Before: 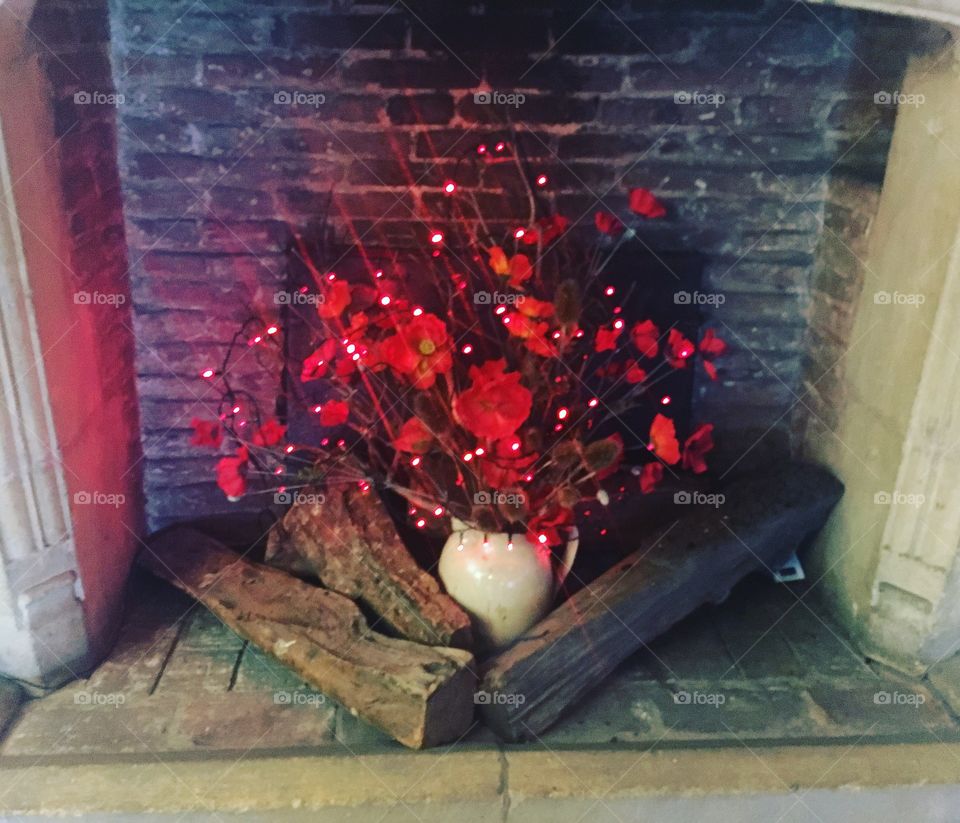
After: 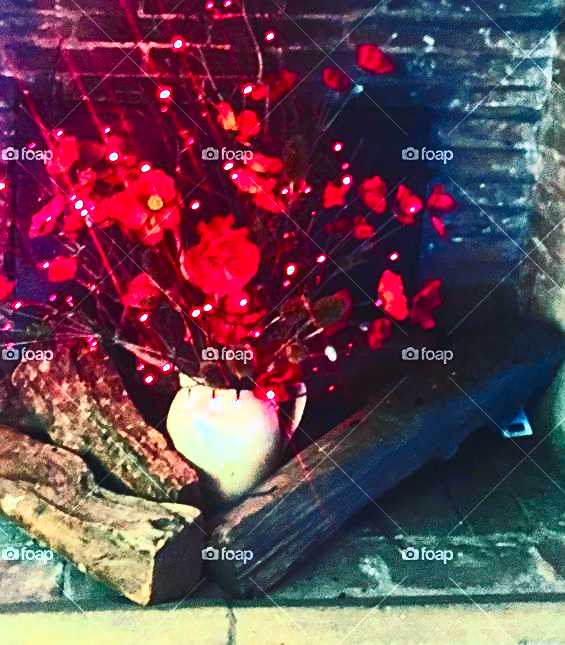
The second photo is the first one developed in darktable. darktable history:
contrast brightness saturation: contrast 0.821, brightness 0.59, saturation 0.596
sharpen: on, module defaults
crop and rotate: left 28.425%, top 17.593%, right 12.667%, bottom 4.008%
tone curve: curves: ch0 [(0, 0.015) (0.037, 0.032) (0.131, 0.113) (0.275, 0.26) (0.497, 0.505) (0.617, 0.643) (0.704, 0.735) (0.813, 0.842) (0.911, 0.931) (0.997, 1)]; ch1 [(0, 0) (0.301, 0.3) (0.444, 0.438) (0.493, 0.494) (0.501, 0.5) (0.534, 0.543) (0.582, 0.605) (0.658, 0.687) (0.746, 0.79) (1, 1)]; ch2 [(0, 0) (0.246, 0.234) (0.36, 0.356) (0.415, 0.426) (0.476, 0.492) (0.502, 0.499) (0.525, 0.517) (0.533, 0.534) (0.586, 0.598) (0.634, 0.643) (0.706, 0.717) (0.853, 0.83) (1, 0.951)], color space Lab, independent channels, preserve colors none
color calibration: gray › normalize channels true, illuminant F (fluorescent), F source F9 (Cool White Deluxe 4150 K) – high CRI, x 0.374, y 0.373, temperature 4149.56 K, gamut compression 0.018
